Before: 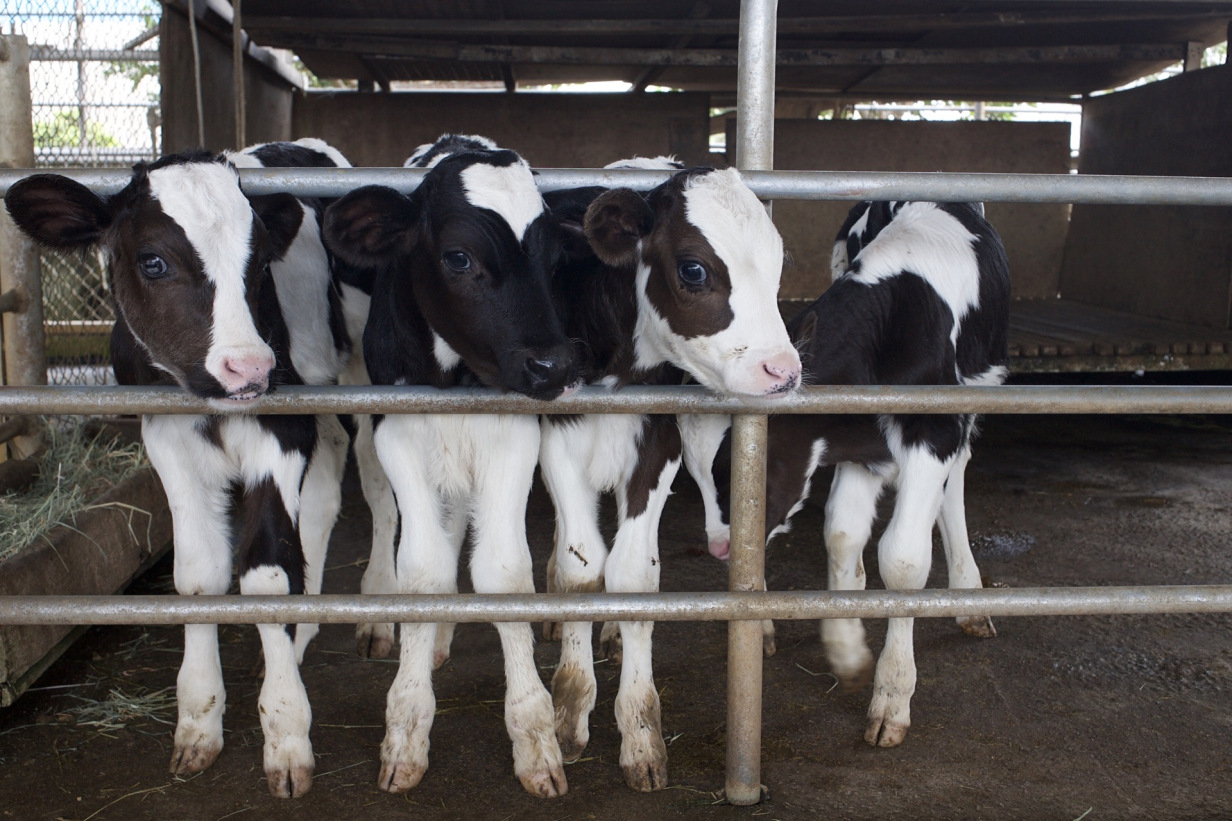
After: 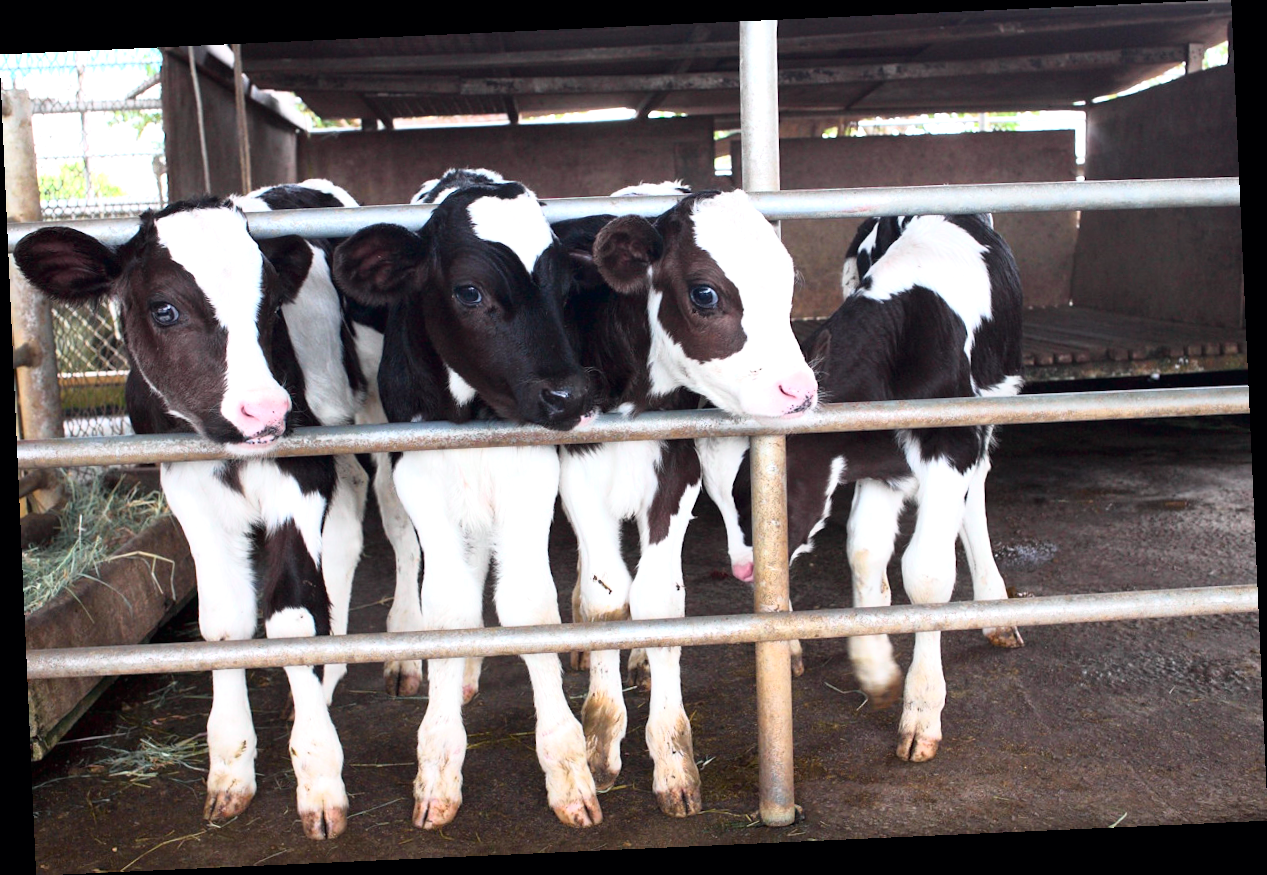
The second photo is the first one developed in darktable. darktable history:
exposure: exposure 0.77 EV, compensate highlight preservation false
rotate and perspective: rotation -2.56°, automatic cropping off
tone curve: curves: ch0 [(0, 0) (0.051, 0.027) (0.096, 0.071) (0.241, 0.247) (0.455, 0.52) (0.594, 0.692) (0.715, 0.845) (0.84, 0.936) (1, 1)]; ch1 [(0, 0) (0.1, 0.038) (0.318, 0.243) (0.399, 0.351) (0.478, 0.469) (0.499, 0.499) (0.534, 0.549) (0.565, 0.605) (0.601, 0.644) (0.666, 0.701) (1, 1)]; ch2 [(0, 0) (0.453, 0.45) (0.479, 0.483) (0.504, 0.499) (0.52, 0.508) (0.561, 0.573) (0.592, 0.617) (0.824, 0.815) (1, 1)], color space Lab, independent channels, preserve colors none
color balance rgb: perceptual saturation grading › global saturation -1%
